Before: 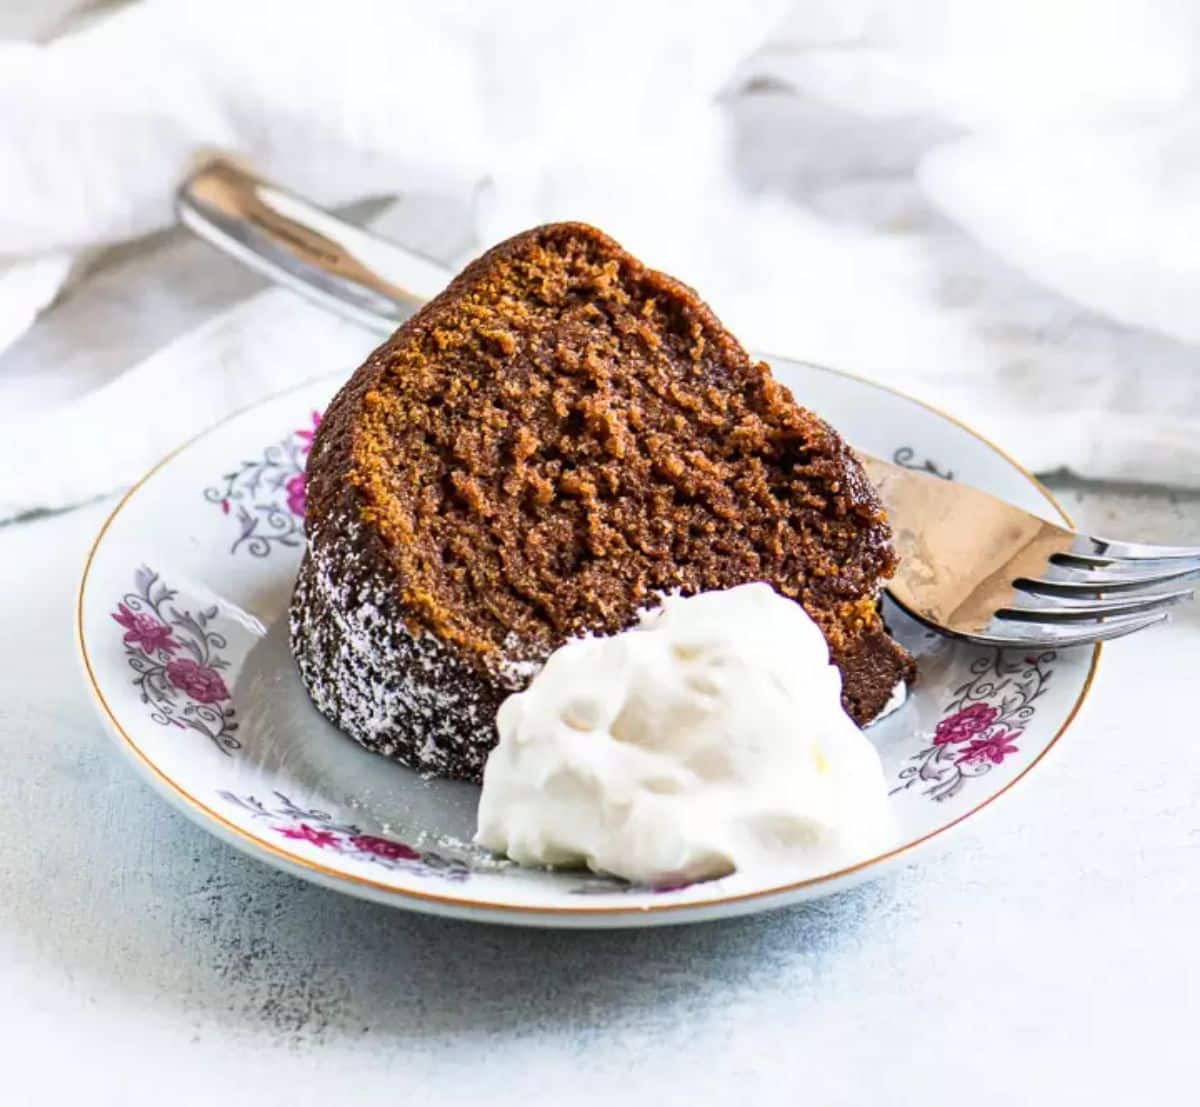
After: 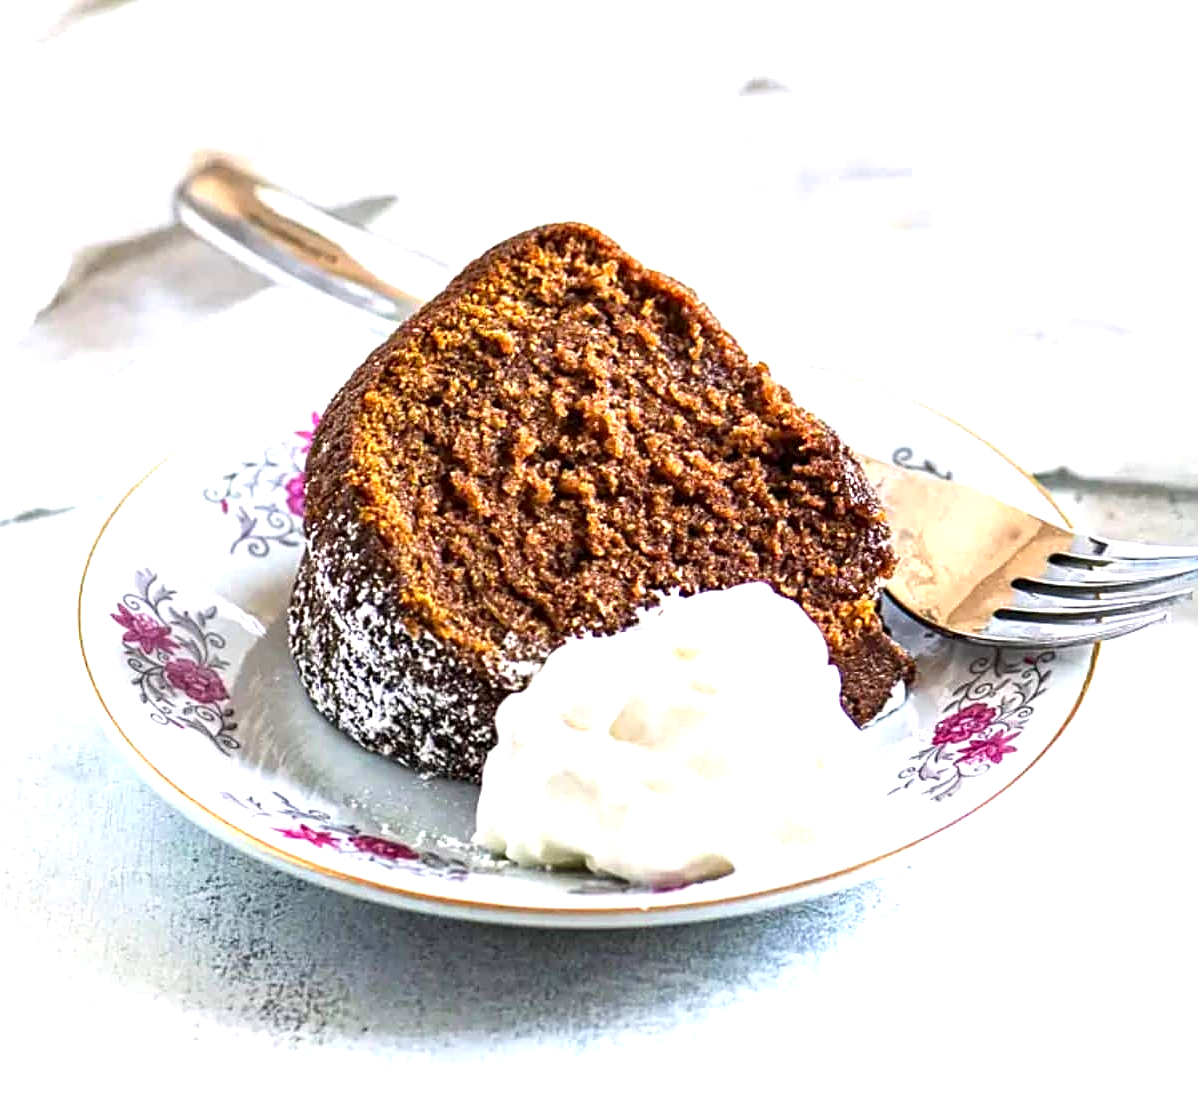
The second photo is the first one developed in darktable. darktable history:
contrast brightness saturation: contrast -0.022, brightness -0.012, saturation 0.043
crop: left 0.131%
exposure: black level correction 0, exposure 0.696 EV, compensate highlight preservation false
sharpen: on, module defaults
local contrast: highlights 105%, shadows 102%, detail 120%, midtone range 0.2
